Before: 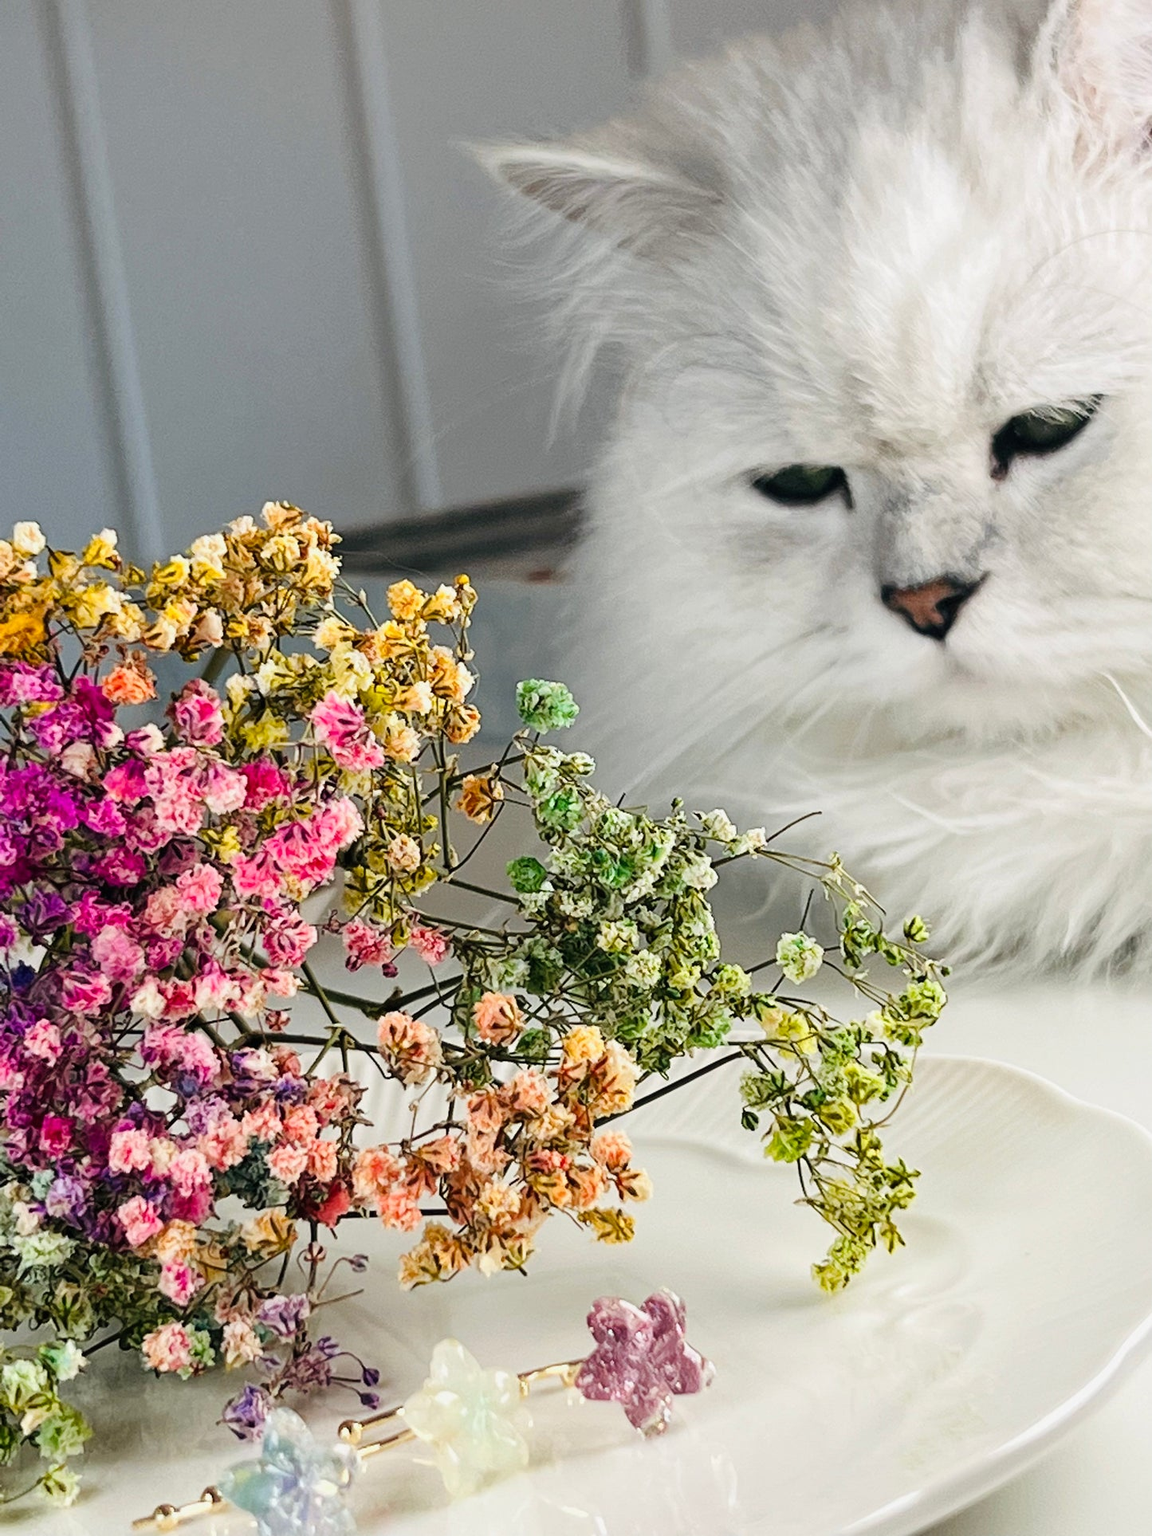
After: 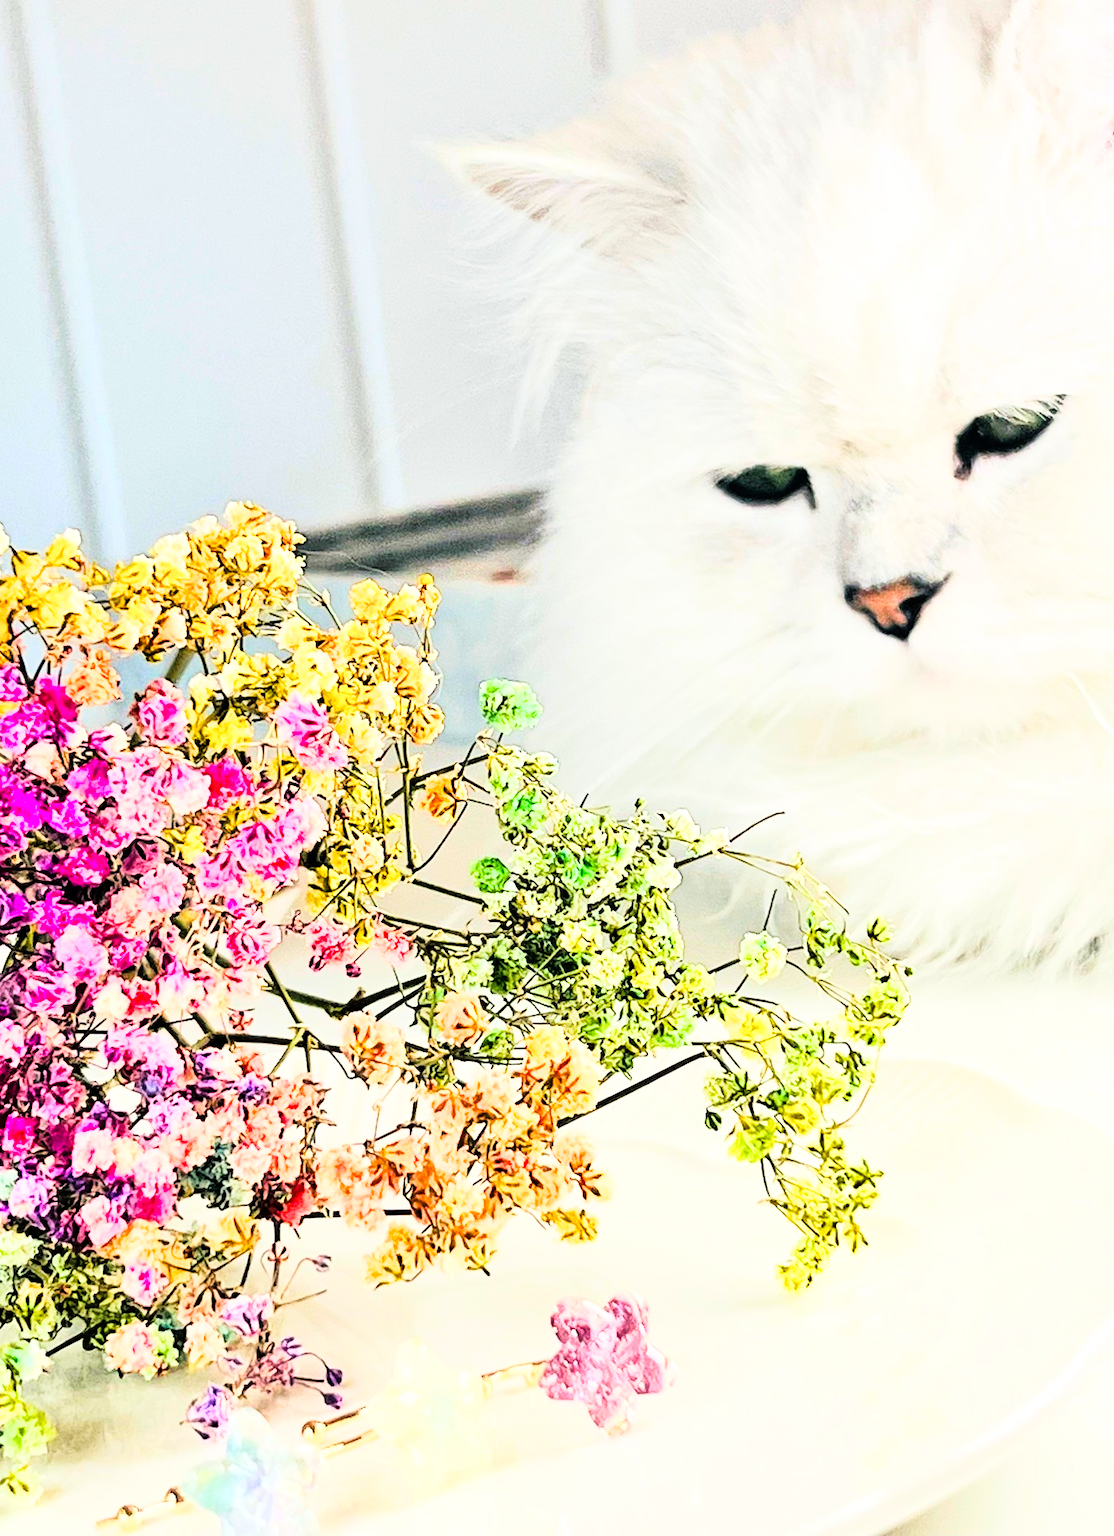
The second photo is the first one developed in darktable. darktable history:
tone equalizer: -7 EV 0.15 EV, -6 EV 0.6 EV, -5 EV 1.15 EV, -4 EV 1.33 EV, -3 EV 1.15 EV, -2 EV 0.6 EV, -1 EV 0.15 EV, mask exposure compensation -0.5 EV
rgb curve: curves: ch0 [(0, 0) (0.21, 0.15) (0.24, 0.21) (0.5, 0.75) (0.75, 0.96) (0.89, 0.99) (1, 1)]; ch1 [(0, 0.02) (0.21, 0.13) (0.25, 0.2) (0.5, 0.67) (0.75, 0.9) (0.89, 0.97) (1, 1)]; ch2 [(0, 0.02) (0.21, 0.13) (0.25, 0.2) (0.5, 0.67) (0.75, 0.9) (0.89, 0.97) (1, 1)], compensate middle gray true
crop and rotate: left 3.238%
color balance rgb: linear chroma grading › shadows 32%, linear chroma grading › global chroma -2%, linear chroma grading › mid-tones 4%, perceptual saturation grading › global saturation -2%, perceptual saturation grading › highlights -8%, perceptual saturation grading › mid-tones 8%, perceptual saturation grading › shadows 4%, perceptual brilliance grading › highlights 8%, perceptual brilliance grading › mid-tones 4%, perceptual brilliance grading › shadows 2%, global vibrance 16%, saturation formula JzAzBz (2021)
